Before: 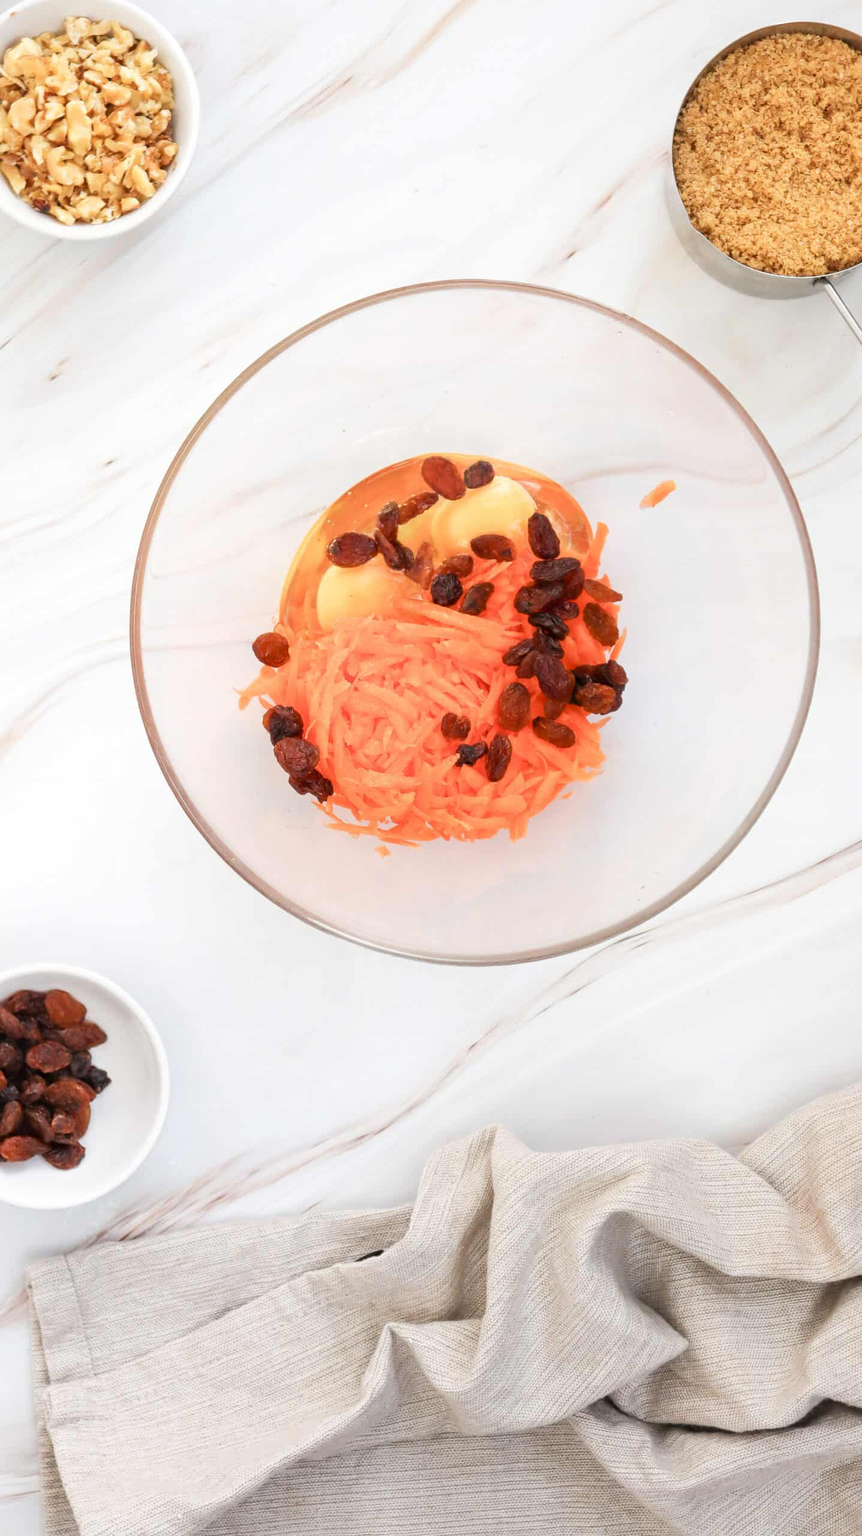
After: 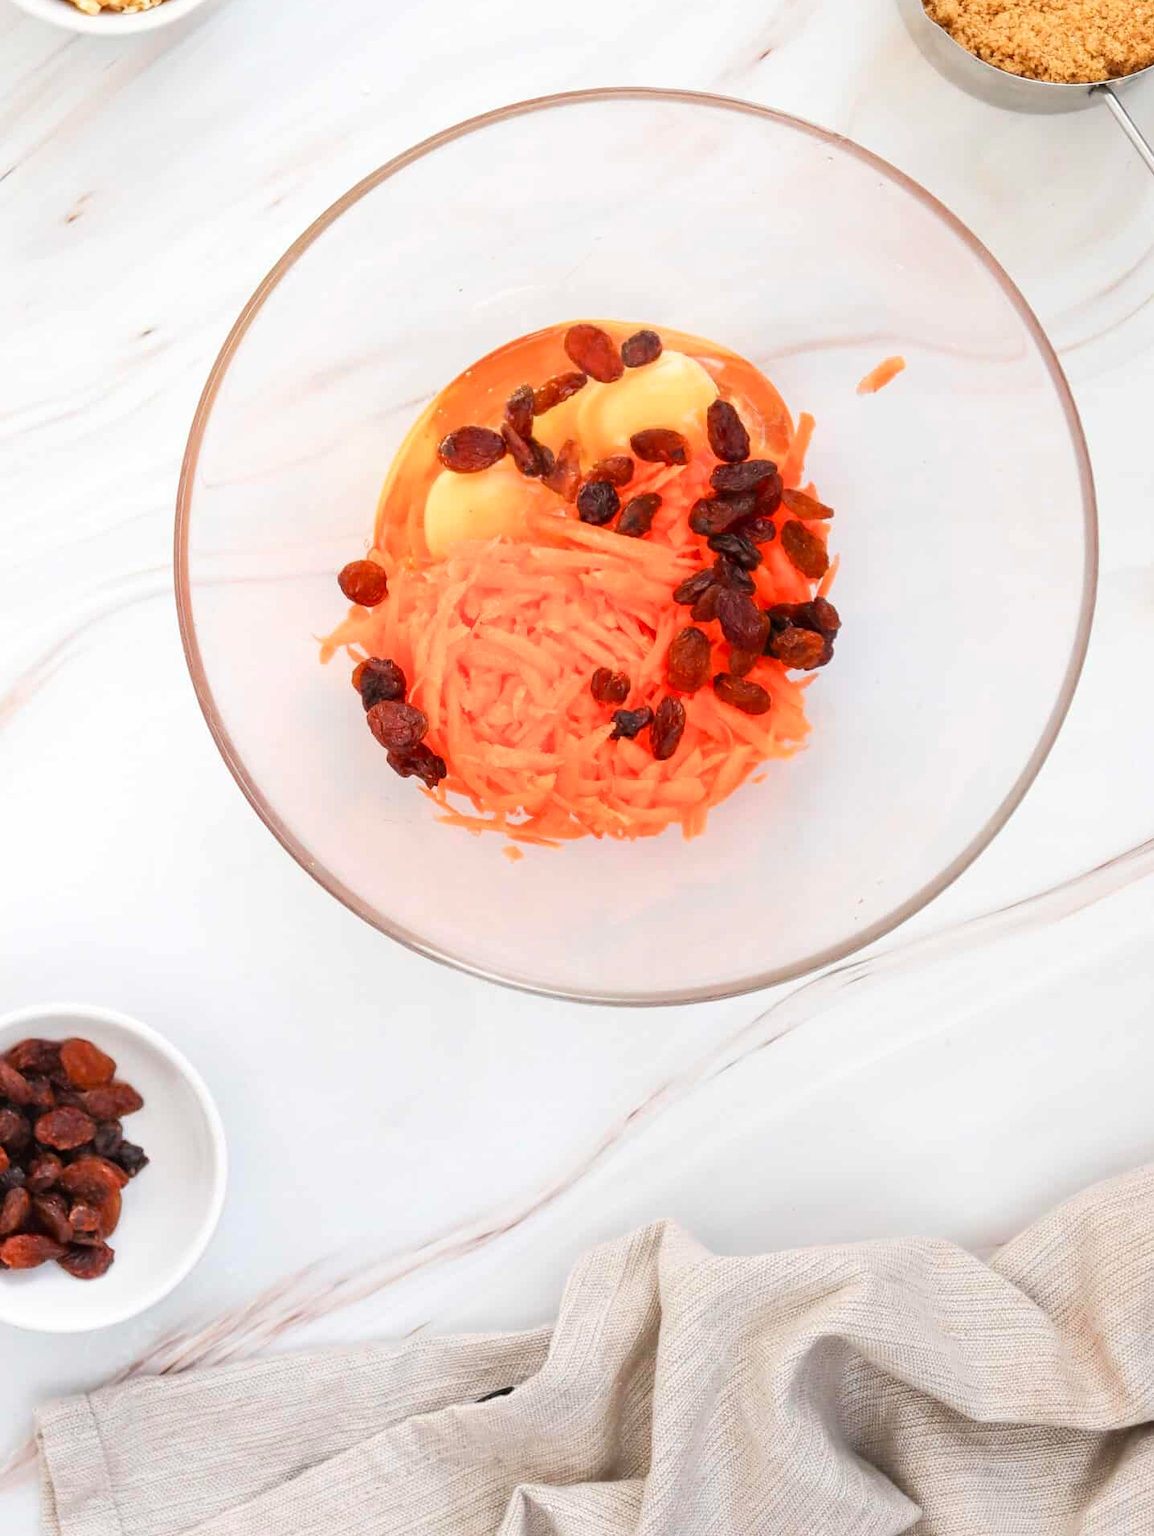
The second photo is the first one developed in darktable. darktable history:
crop: top 13.97%, bottom 11.305%
